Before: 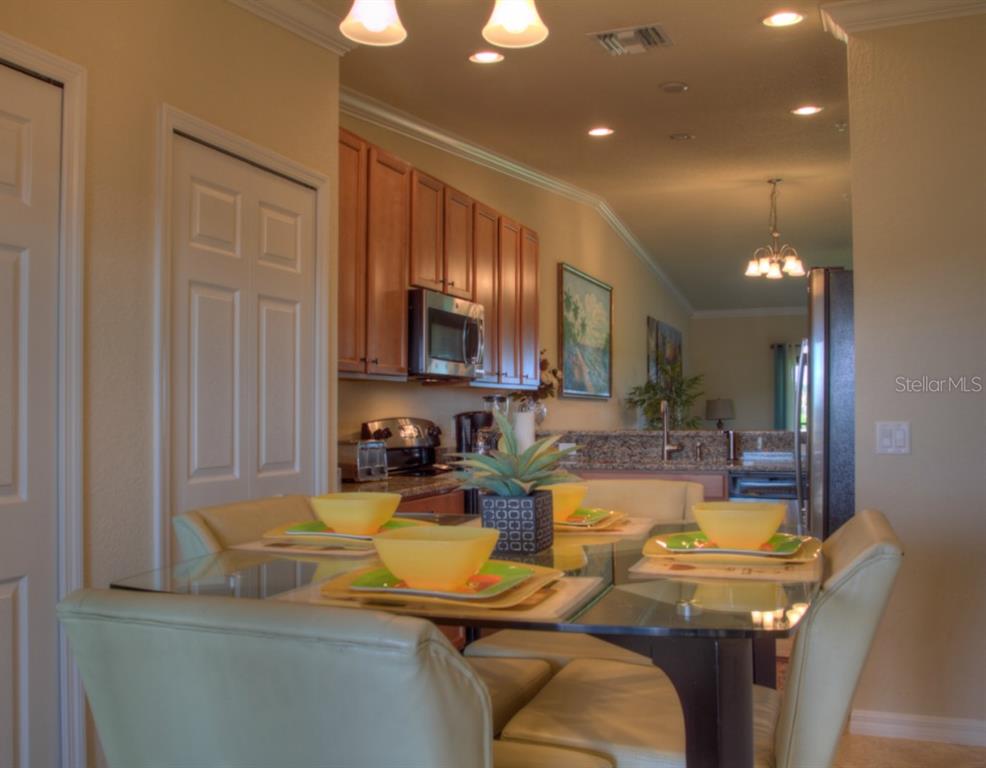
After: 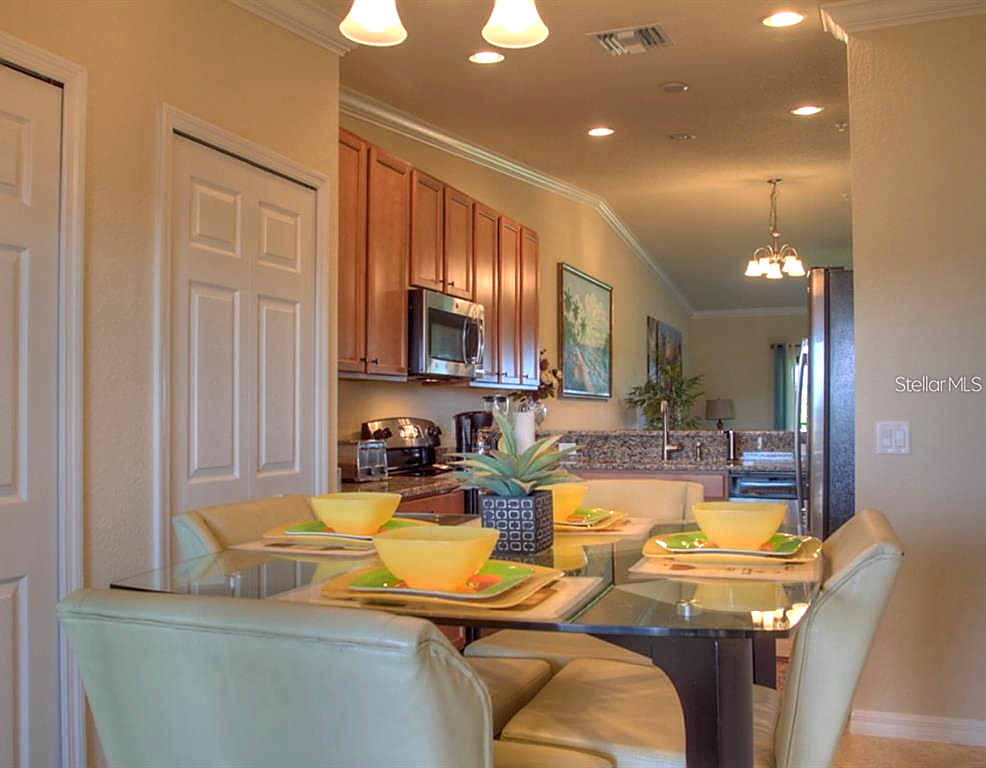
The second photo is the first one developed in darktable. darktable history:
sharpen: radius 1.377, amount 1.267, threshold 0.767
exposure: exposure 0.607 EV, compensate exposure bias true, compensate highlight preservation false
